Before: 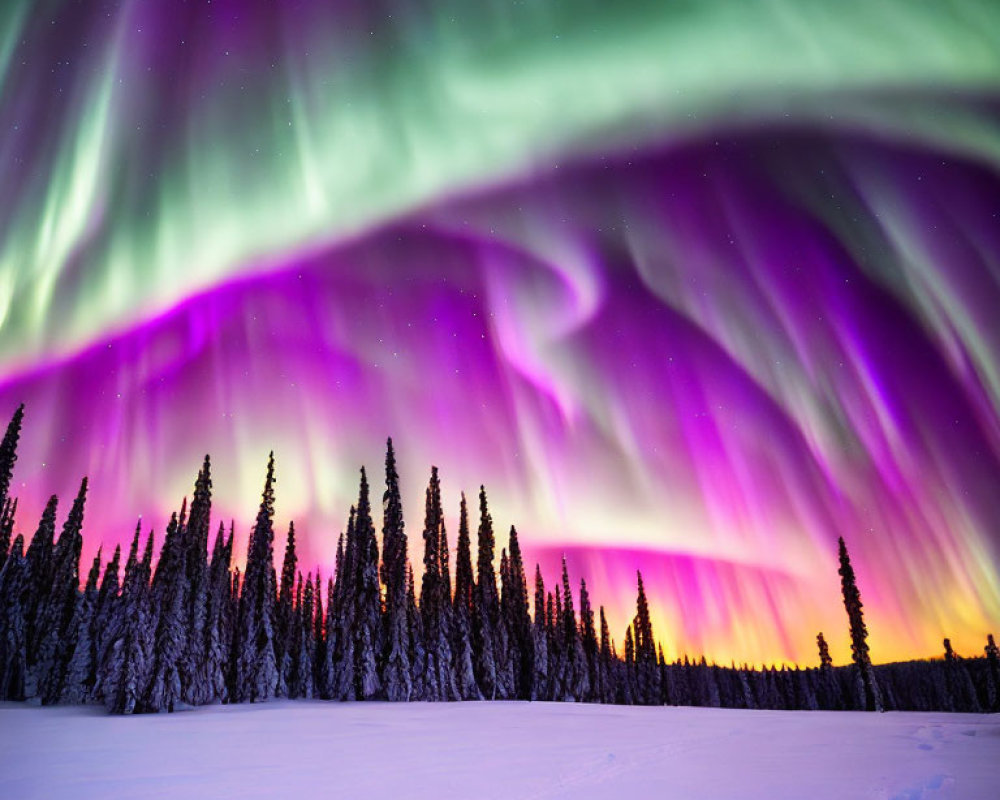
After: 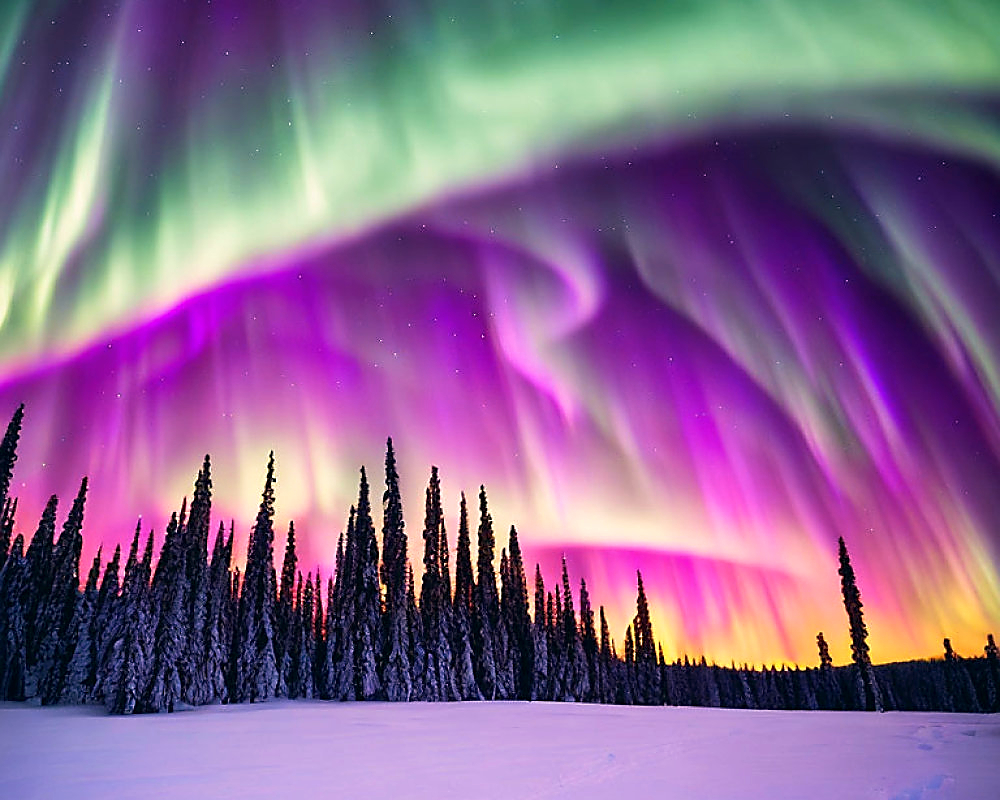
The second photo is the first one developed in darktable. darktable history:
sharpen: radius 1.378, amount 1.257, threshold 0.769
velvia: on, module defaults
color correction: highlights a* 5.46, highlights b* 5.31, shadows a* -4.33, shadows b* -5.06
